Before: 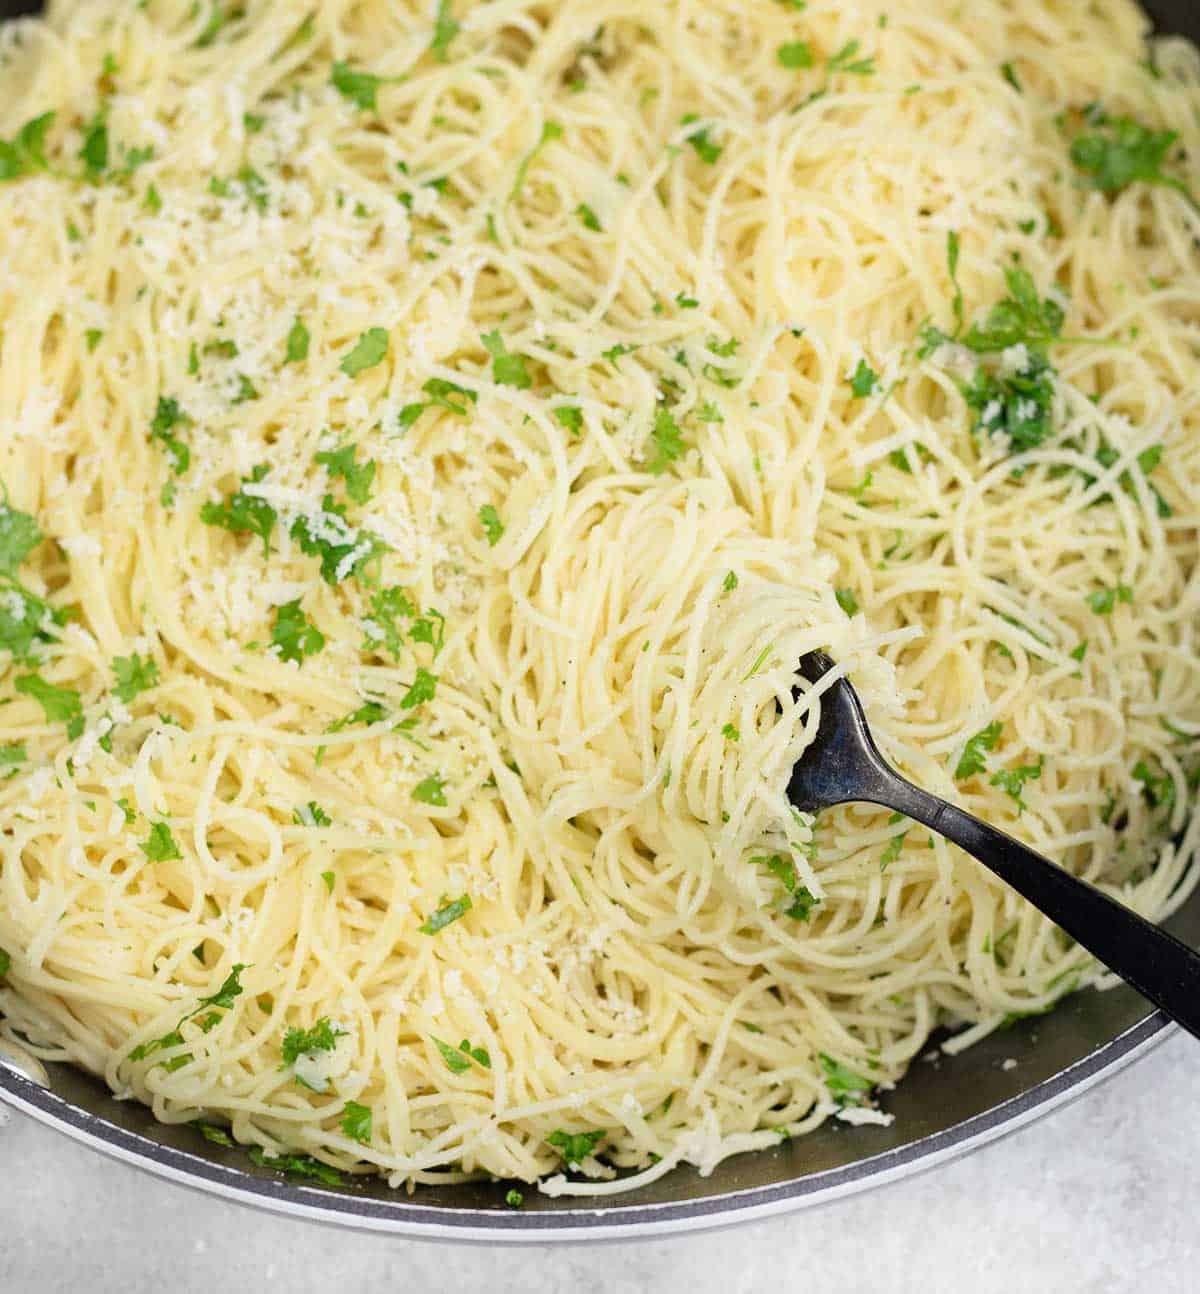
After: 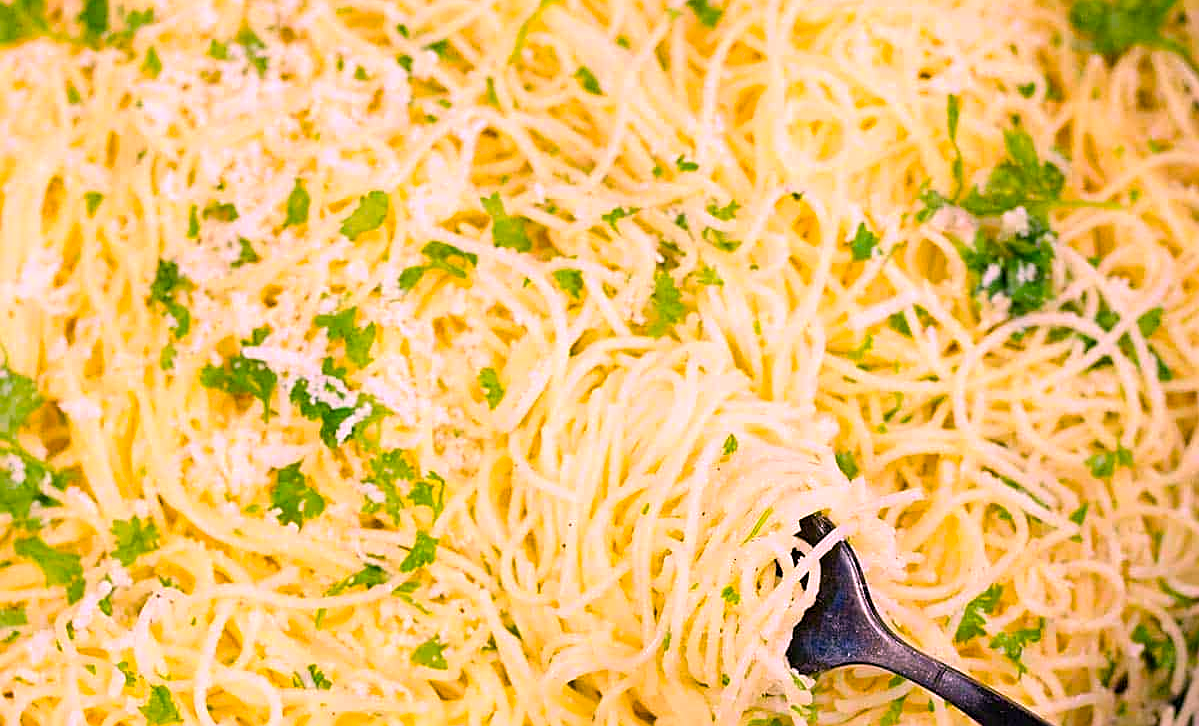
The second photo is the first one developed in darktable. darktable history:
crop and rotate: top 10.605%, bottom 33.274%
sharpen: on, module defaults
color balance rgb: linear chroma grading › global chroma 15%, perceptual saturation grading › global saturation 30%
white balance: red 1.188, blue 1.11
